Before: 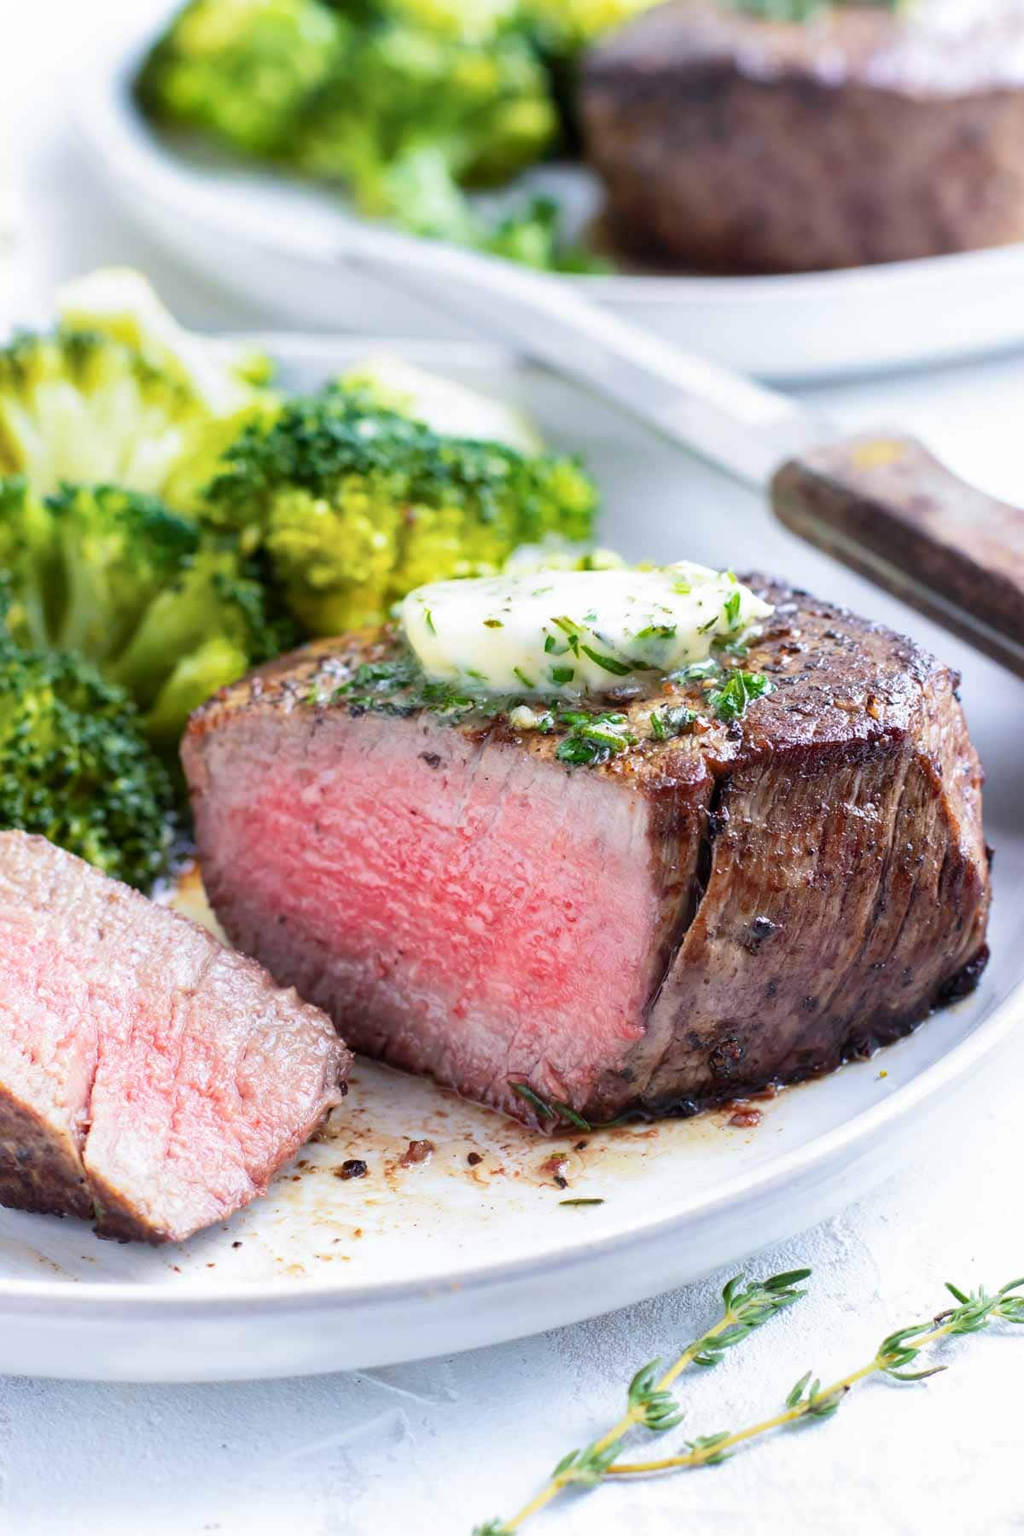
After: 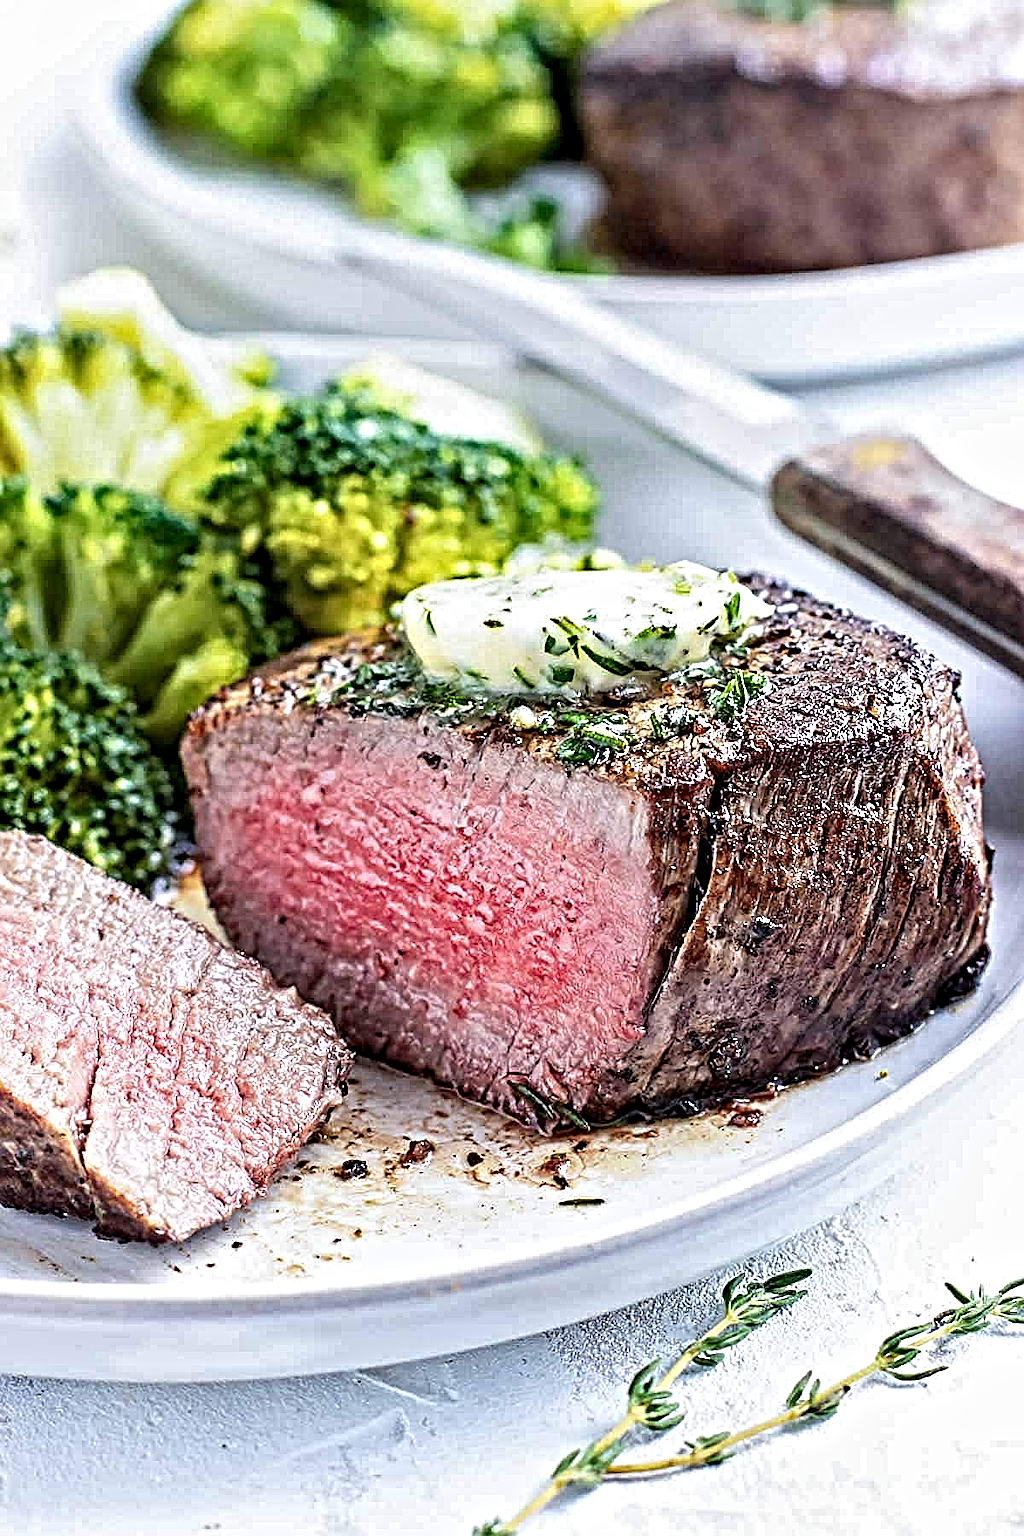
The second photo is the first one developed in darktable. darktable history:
sharpen: on, module defaults
contrast equalizer: octaves 7, y [[0.406, 0.494, 0.589, 0.753, 0.877, 0.999], [0.5 ×6], [0.5 ×6], [0 ×6], [0 ×6]]
